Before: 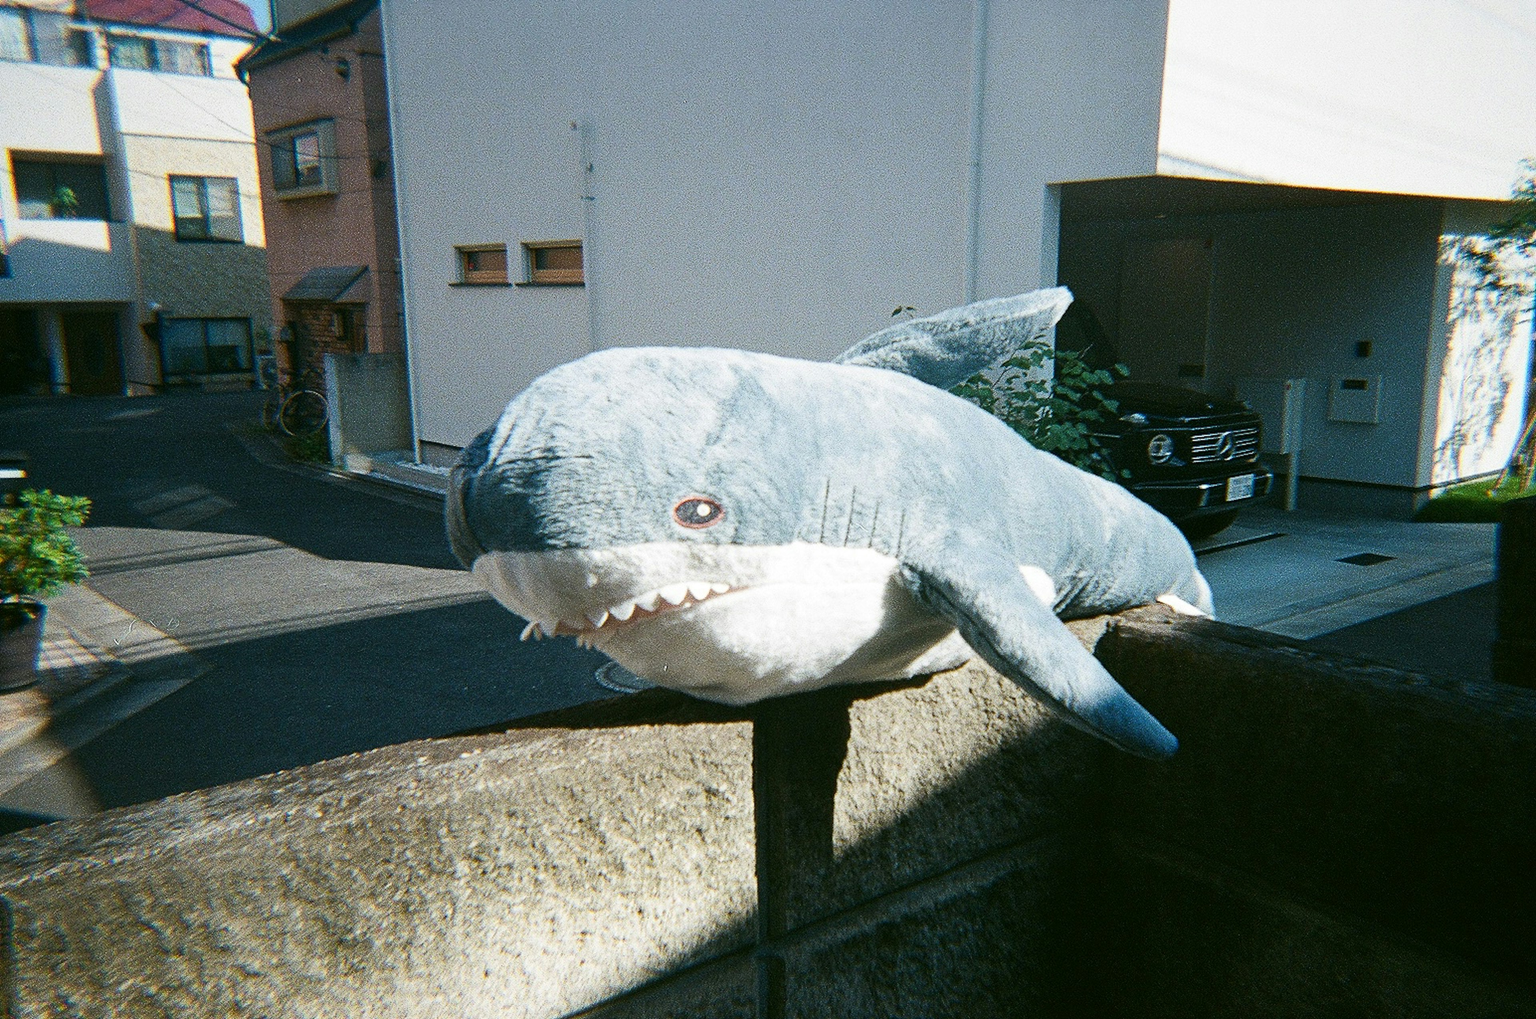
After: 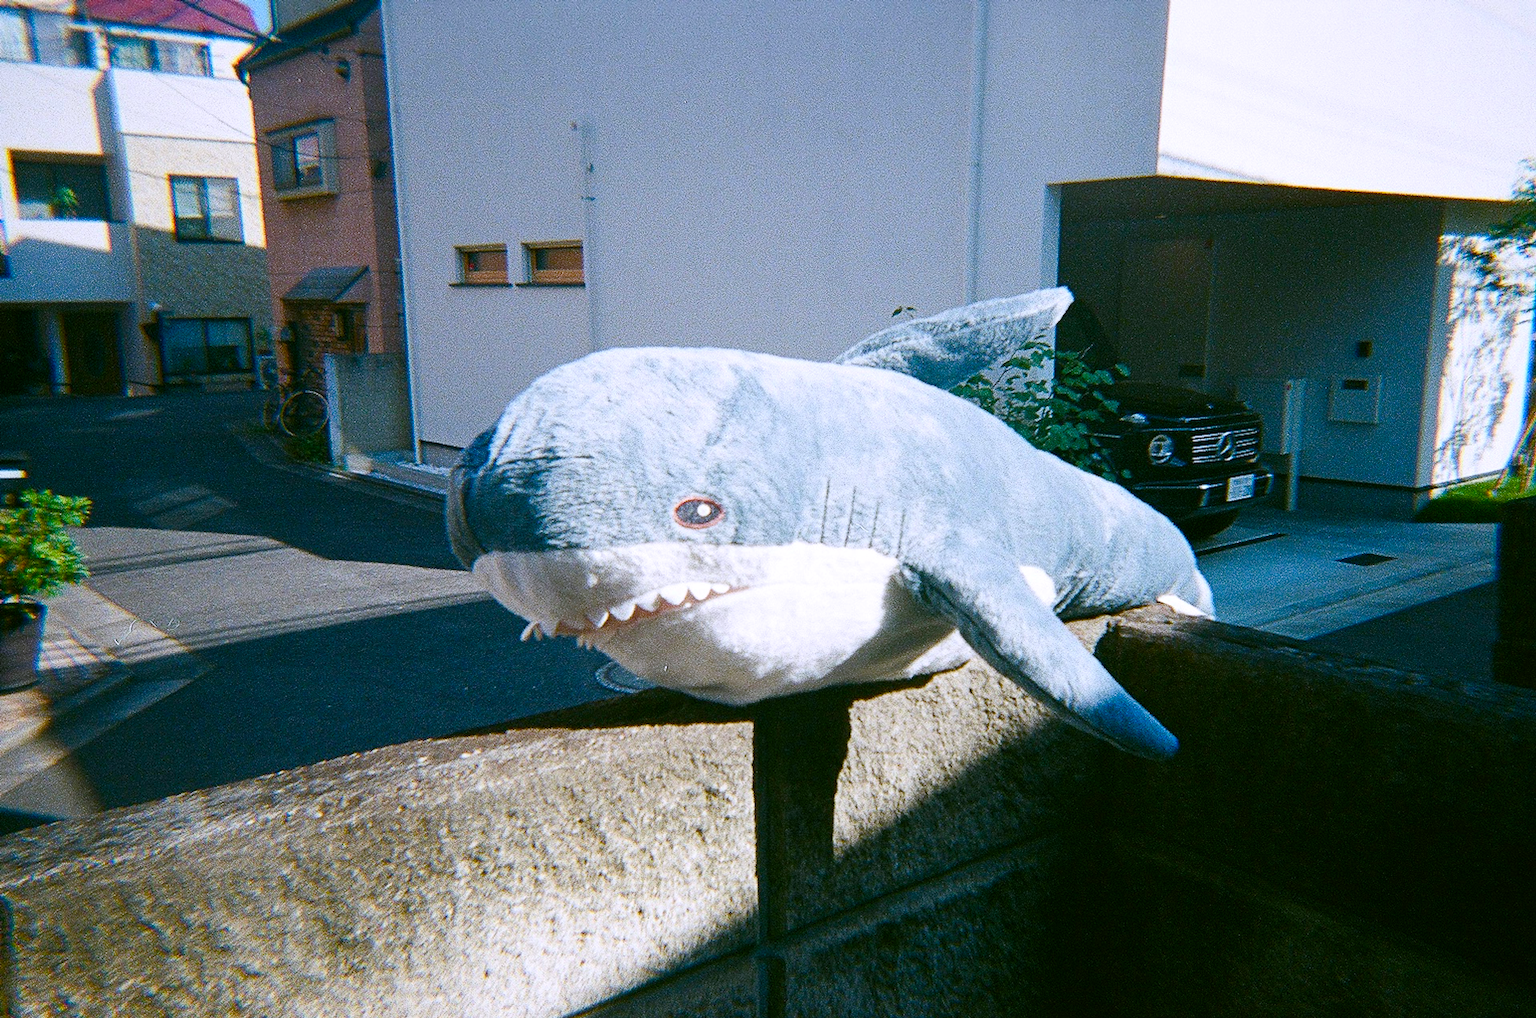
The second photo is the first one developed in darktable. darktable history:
white balance: red 1.004, blue 1.096
color balance rgb: perceptual saturation grading › global saturation 35%, perceptual saturation grading › highlights -30%, perceptual saturation grading › shadows 35%, perceptual brilliance grading › global brilliance 3%, perceptual brilliance grading › highlights -3%, perceptual brilliance grading › shadows 3%
